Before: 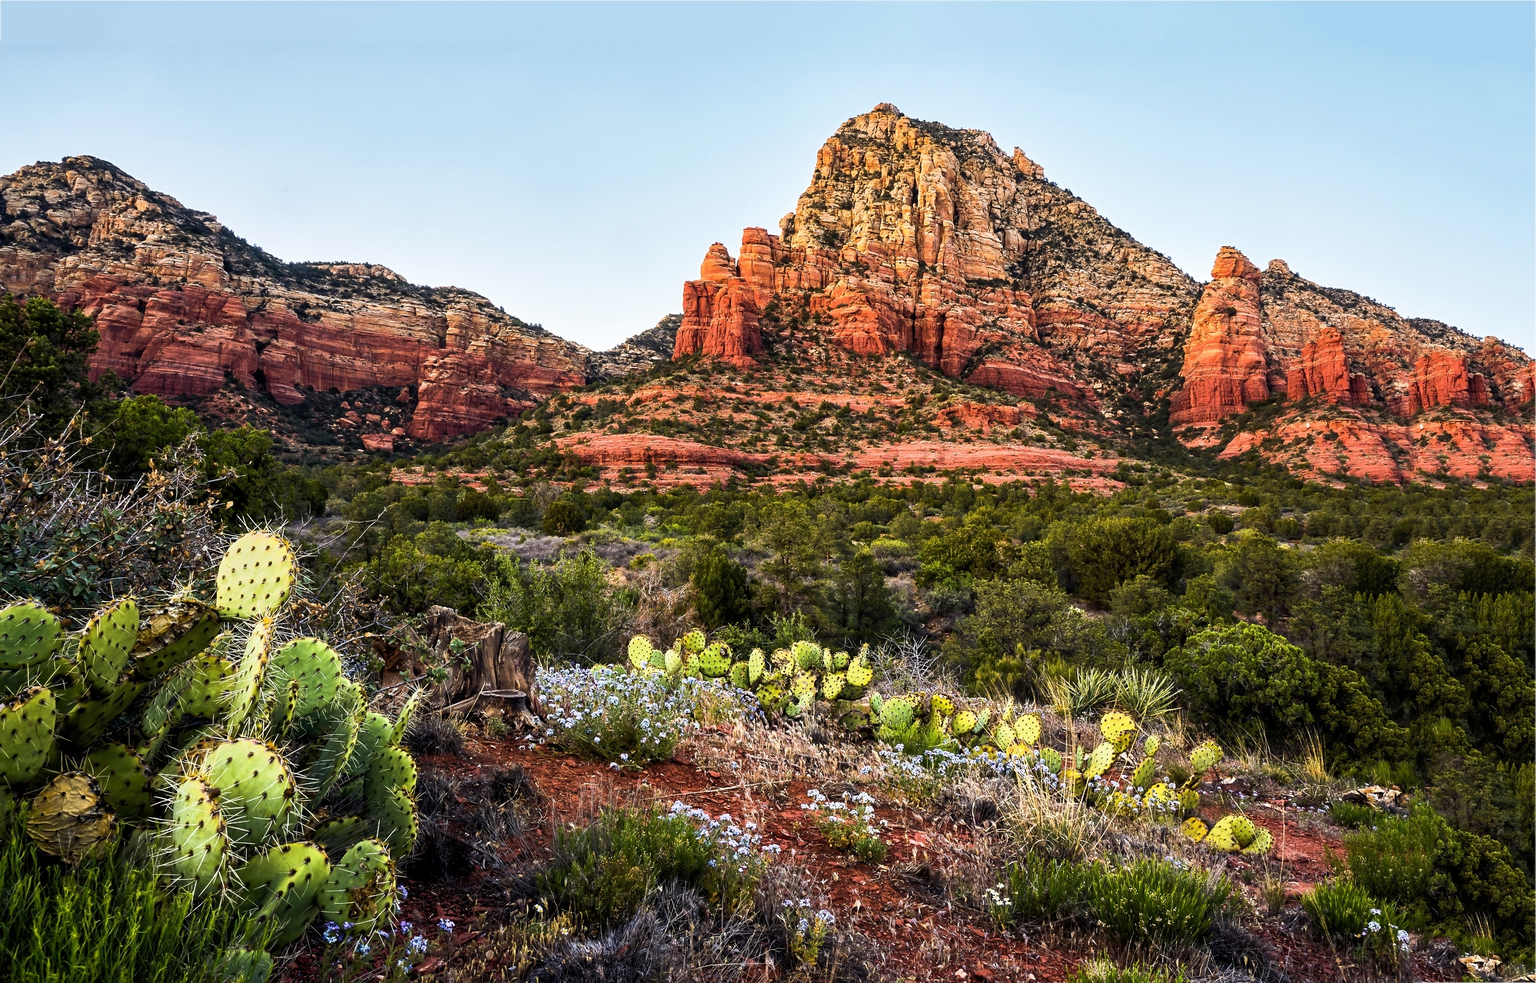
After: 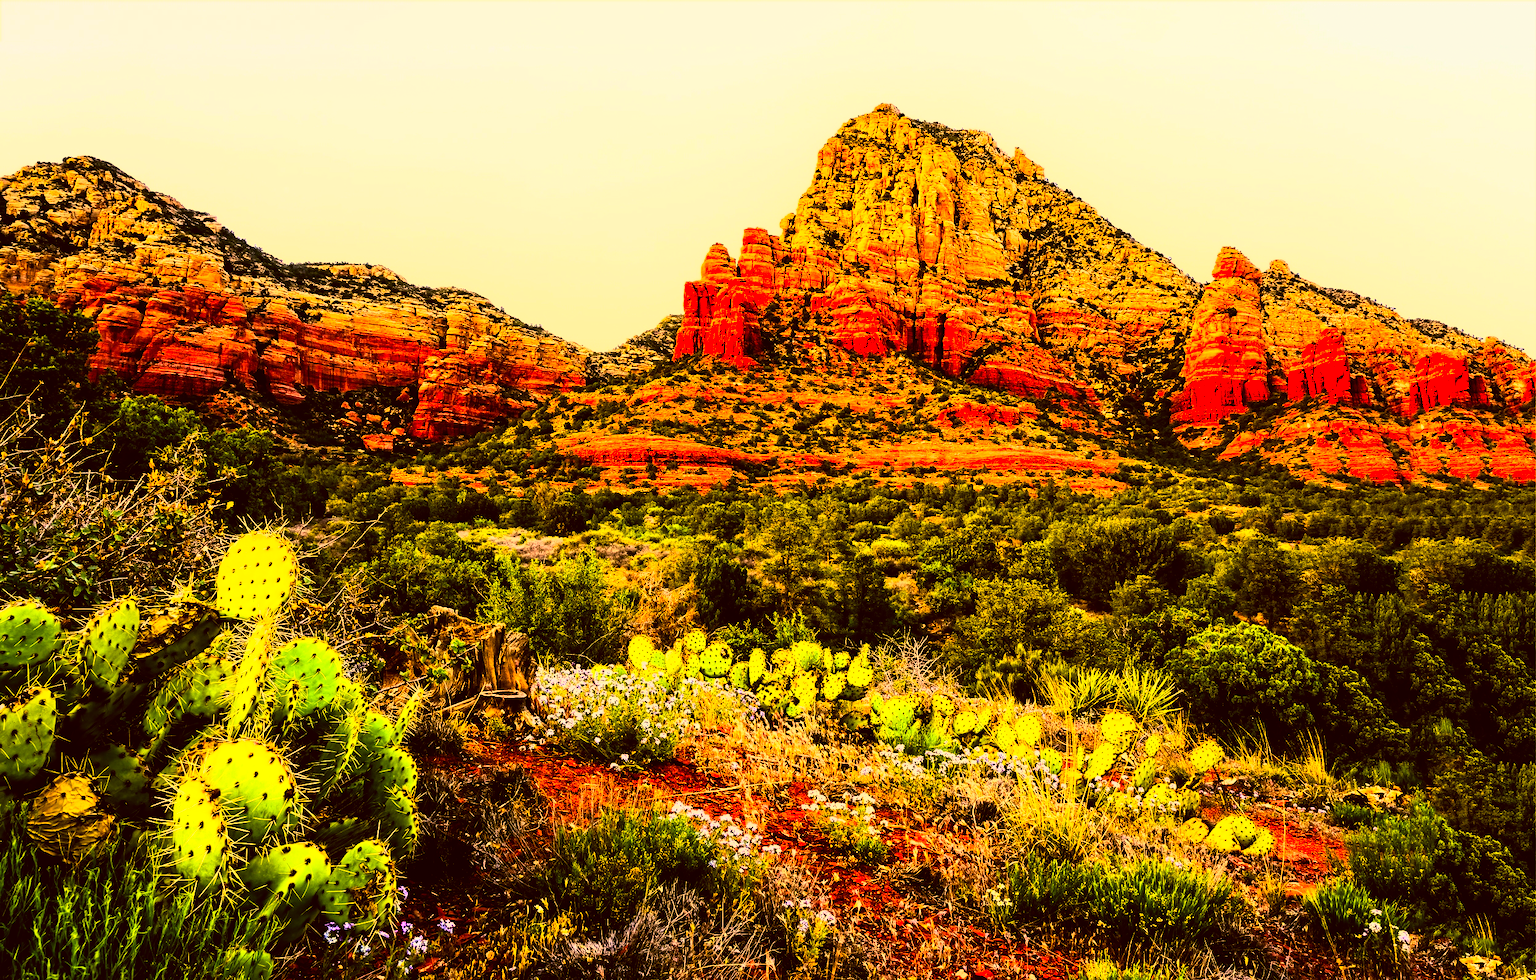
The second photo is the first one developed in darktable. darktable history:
rgb curve: curves: ch0 [(0, 0) (0.21, 0.15) (0.24, 0.21) (0.5, 0.75) (0.75, 0.96) (0.89, 0.99) (1, 1)]; ch1 [(0, 0.02) (0.21, 0.13) (0.25, 0.2) (0.5, 0.67) (0.75, 0.9) (0.89, 0.97) (1, 1)]; ch2 [(0, 0.02) (0.21, 0.13) (0.25, 0.2) (0.5, 0.67) (0.75, 0.9) (0.89, 0.97) (1, 1)], compensate middle gray true
crop: top 0.05%, bottom 0.098%
color correction: highlights a* 10.44, highlights b* 30.04, shadows a* 2.73, shadows b* 17.51, saturation 1.72
